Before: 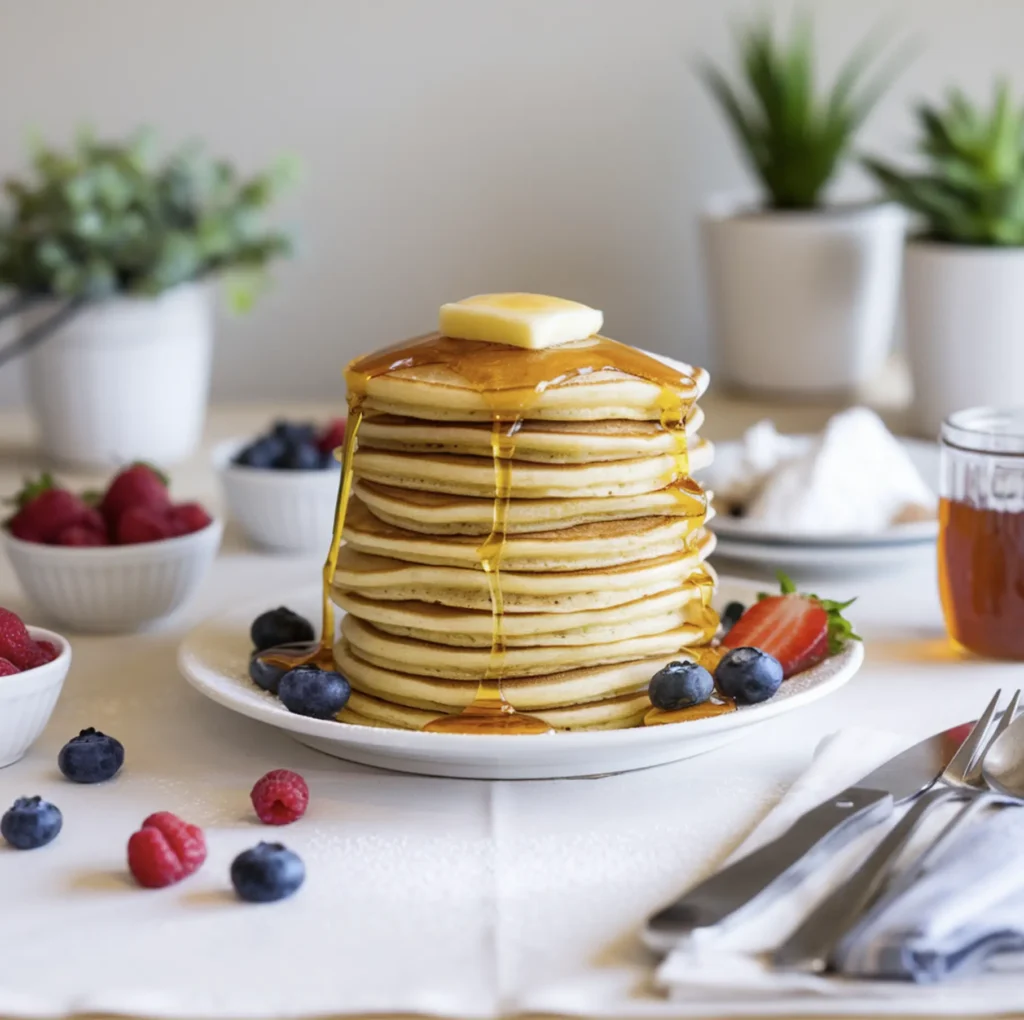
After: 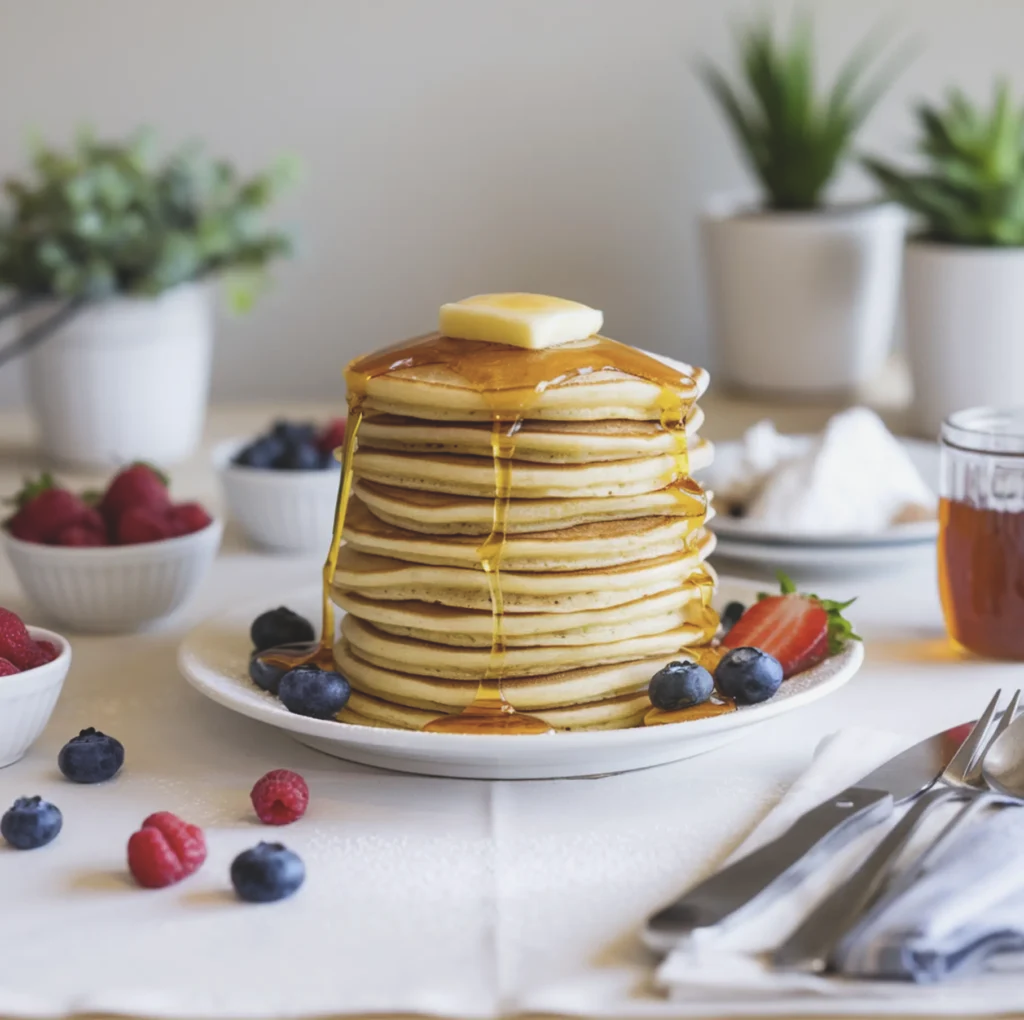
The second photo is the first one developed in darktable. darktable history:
exposure: black level correction -0.015, exposure -0.127 EV, compensate highlight preservation false
